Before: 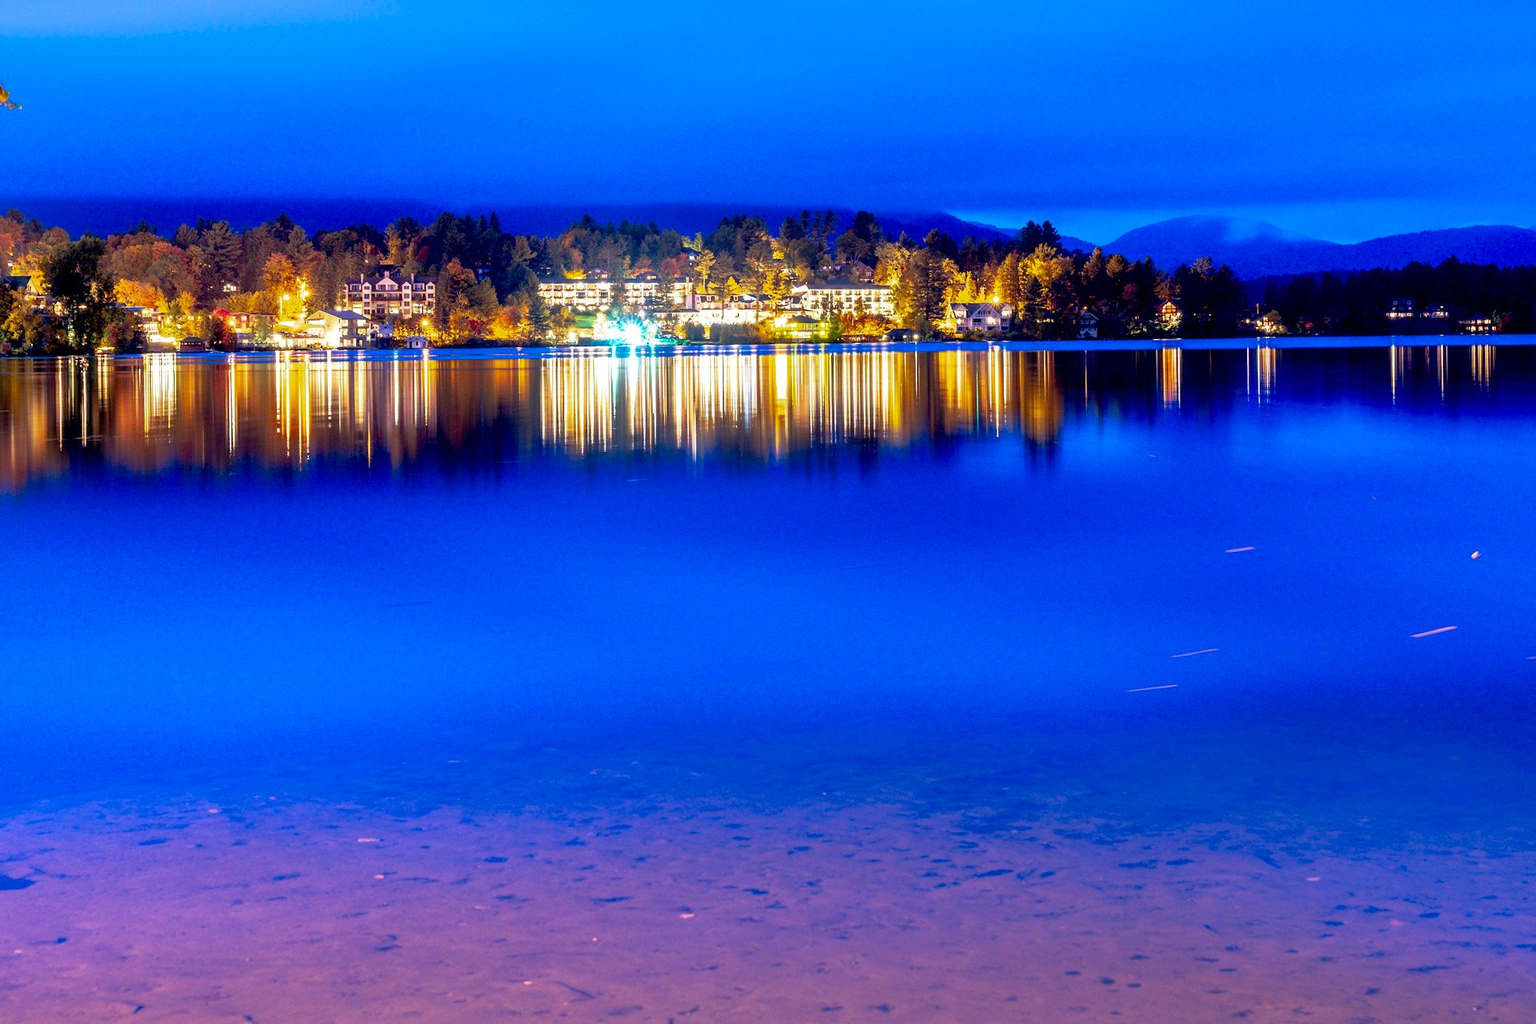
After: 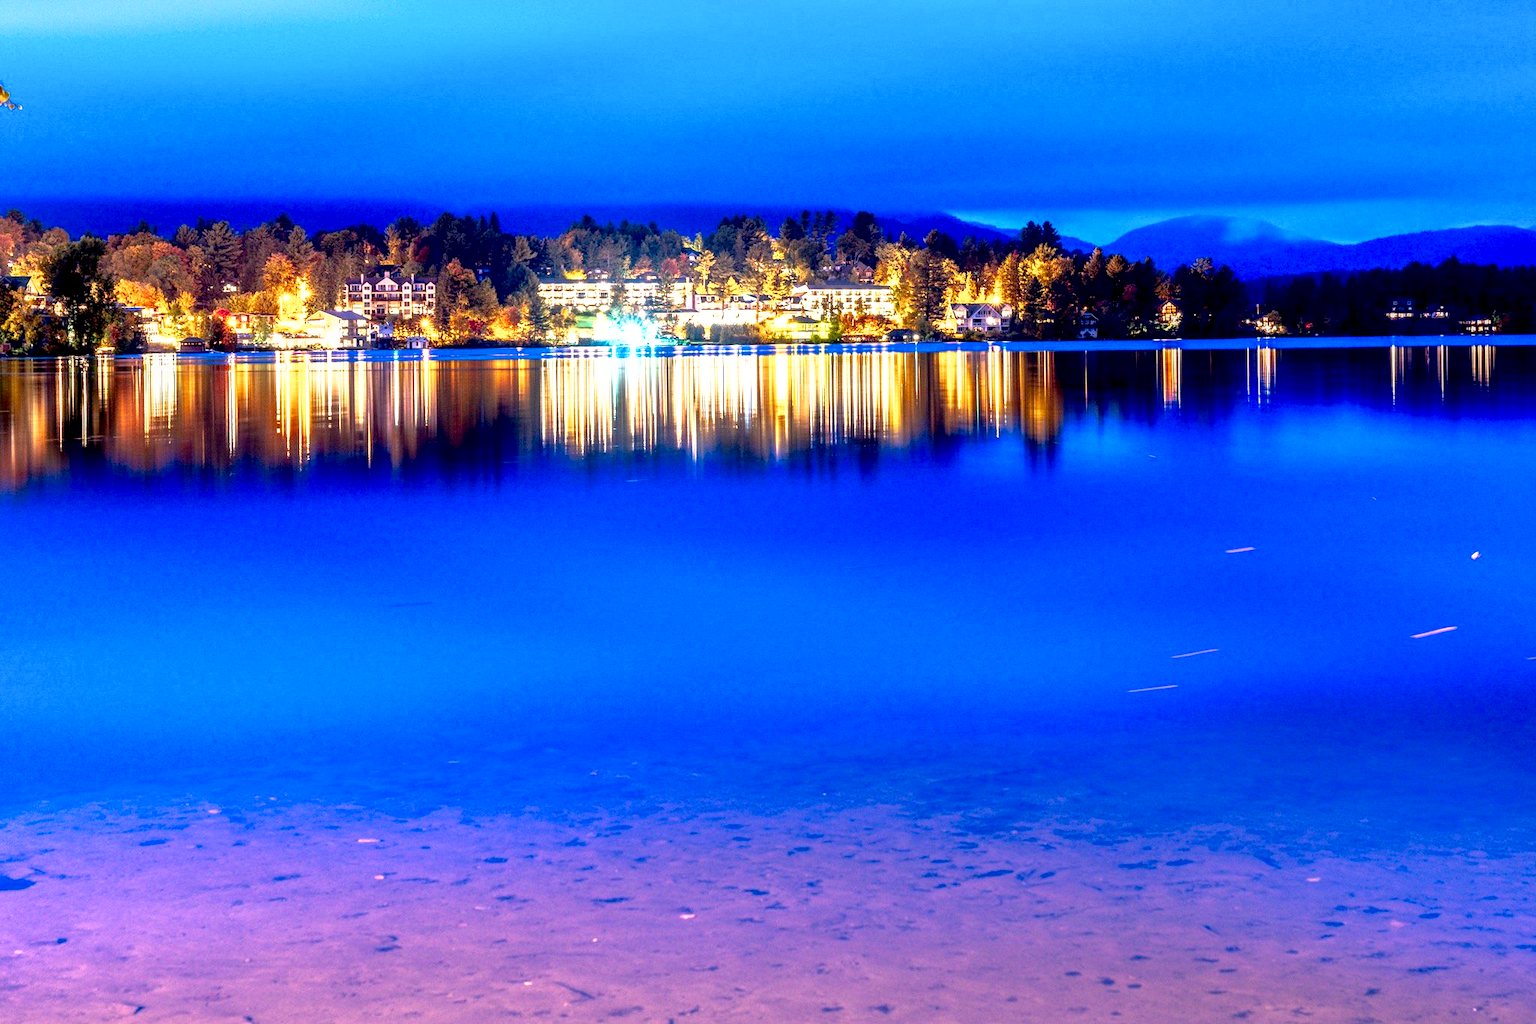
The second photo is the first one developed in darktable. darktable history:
local contrast: detail 130%
exposure: black level correction 0, exposure 0.695 EV, compensate highlight preservation false
shadows and highlights: shadows -61.66, white point adjustment -5.07, highlights 60.74
